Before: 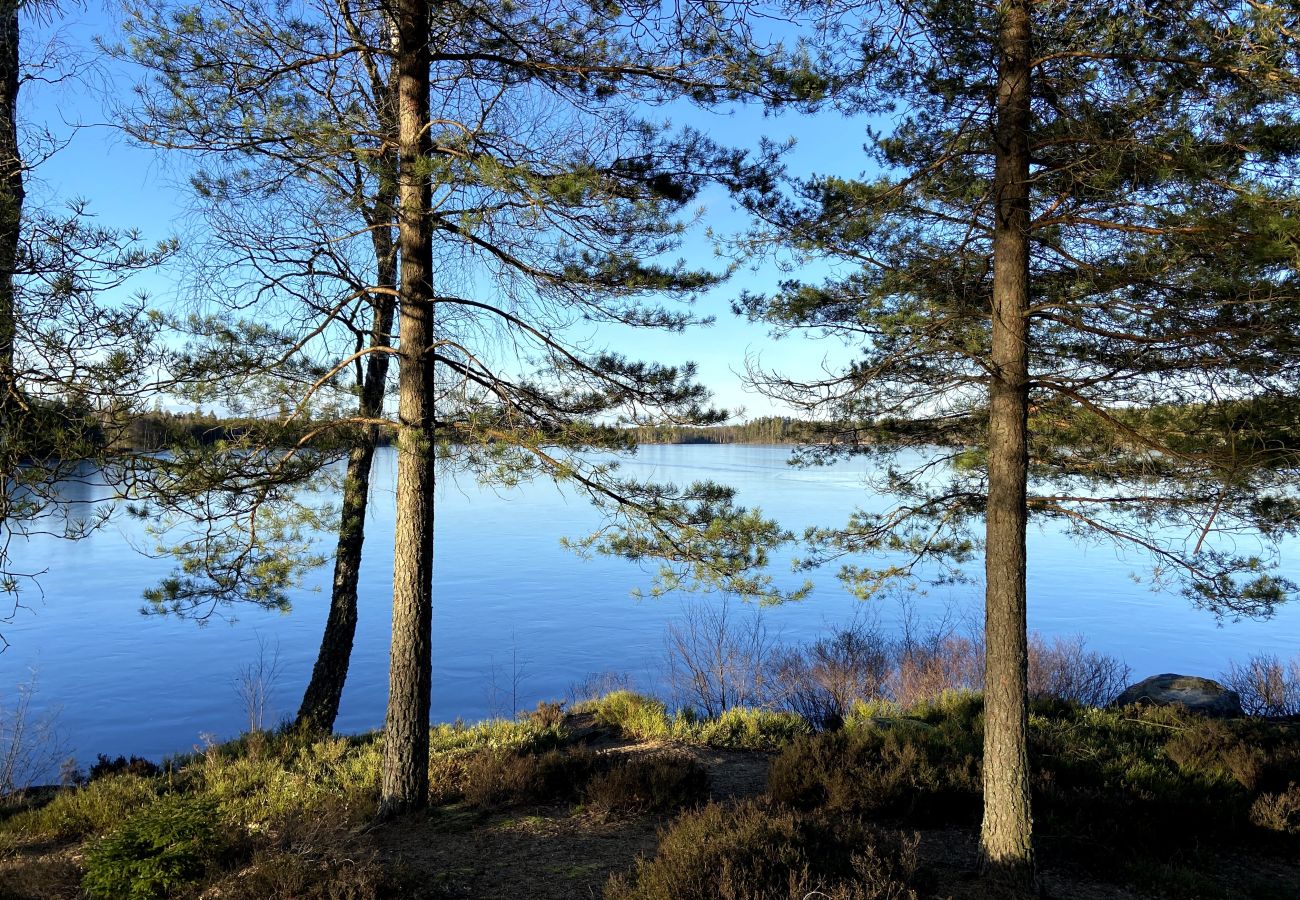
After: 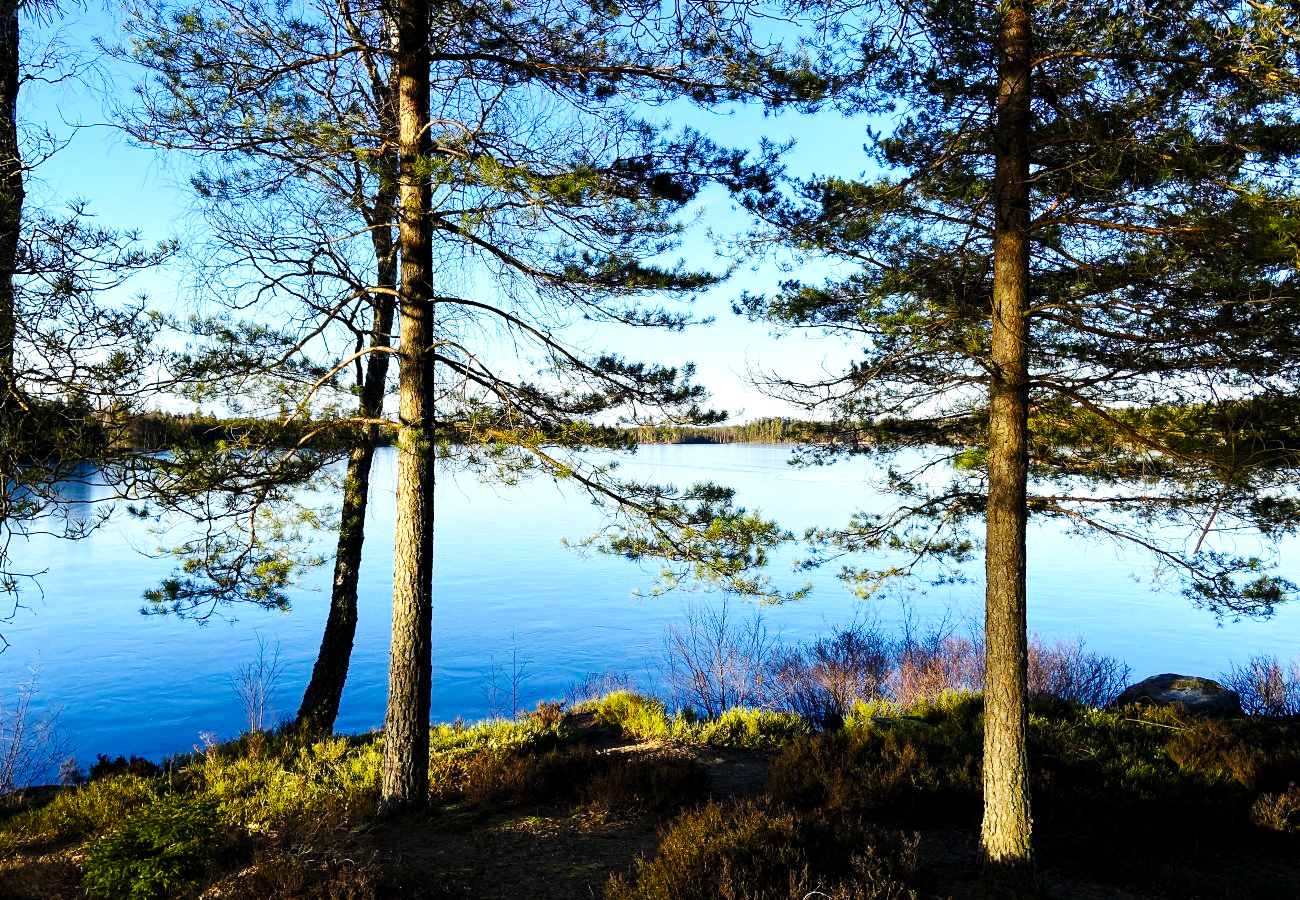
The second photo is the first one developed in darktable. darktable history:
tone equalizer: on, module defaults
base curve: curves: ch0 [(0, 0) (0.036, 0.025) (0.121, 0.166) (0.206, 0.329) (0.605, 0.79) (1, 1)], preserve colors none
color balance rgb: perceptual saturation grading › global saturation 25.527%, perceptual brilliance grading › global brilliance -17.076%, perceptual brilliance grading › highlights 29.445%
